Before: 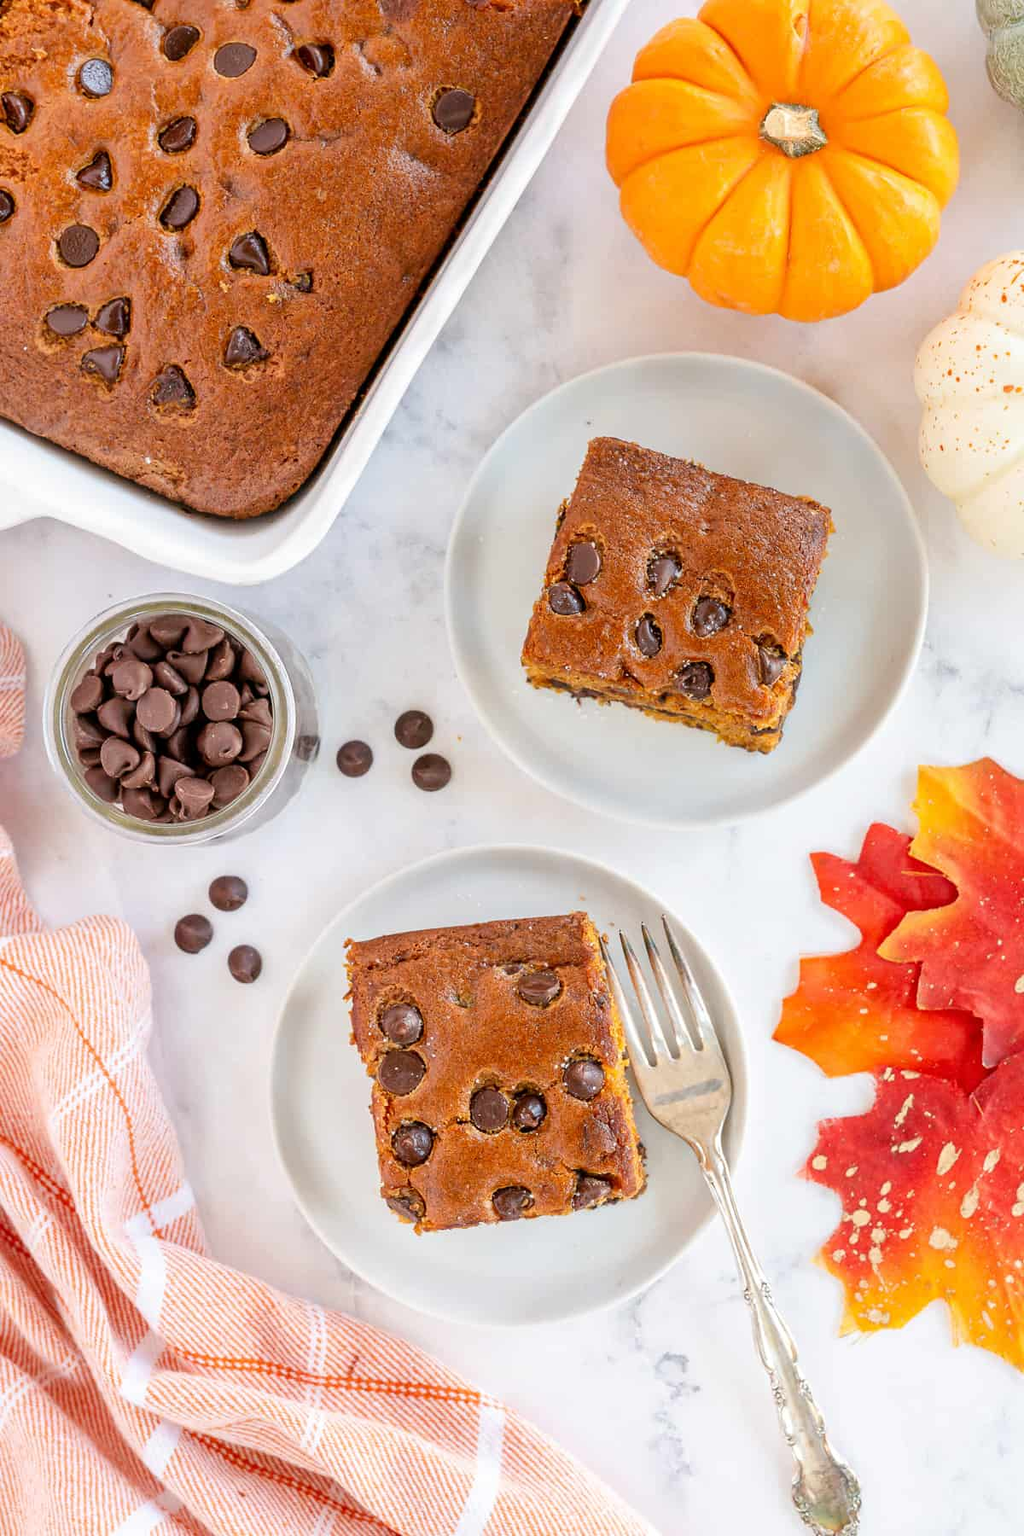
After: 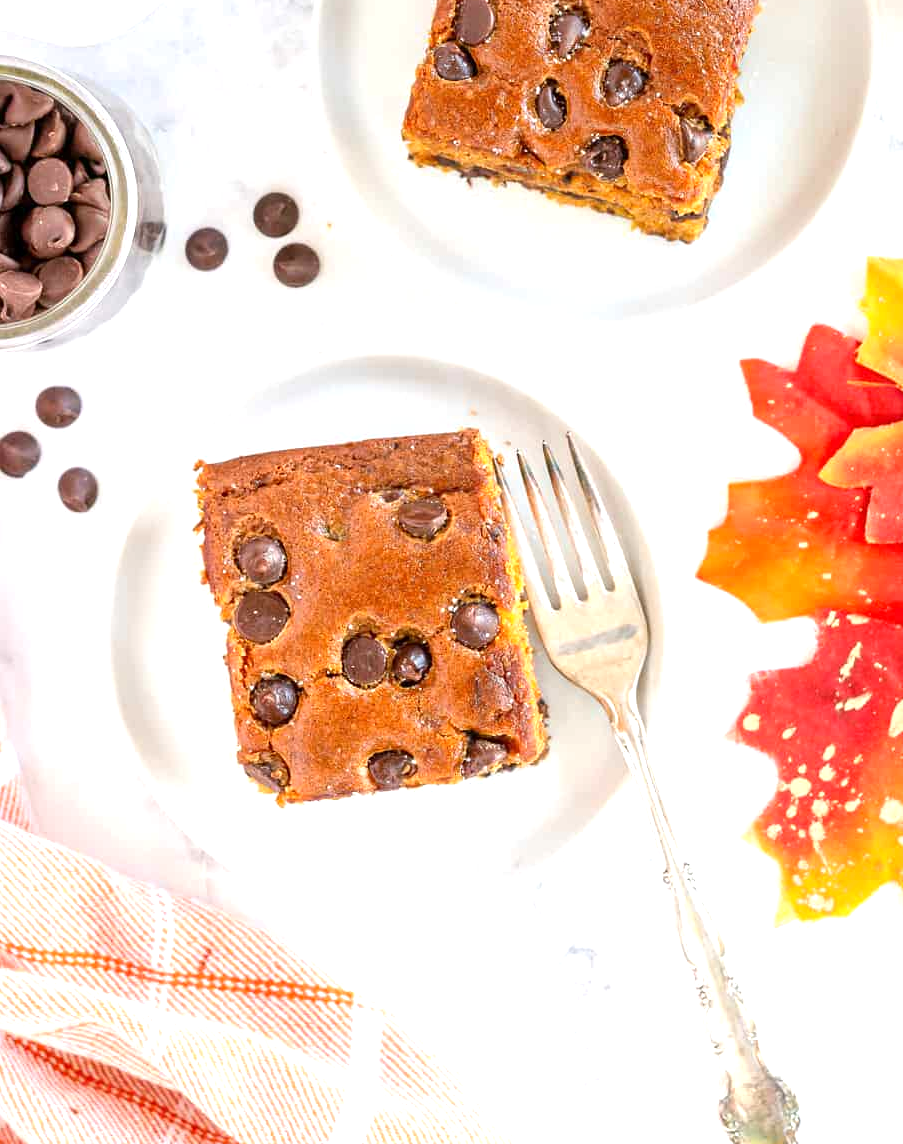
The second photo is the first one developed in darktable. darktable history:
crop and rotate: left 17.43%, top 35.557%, right 7.27%, bottom 0.873%
exposure: exposure 0.653 EV, compensate highlight preservation false
